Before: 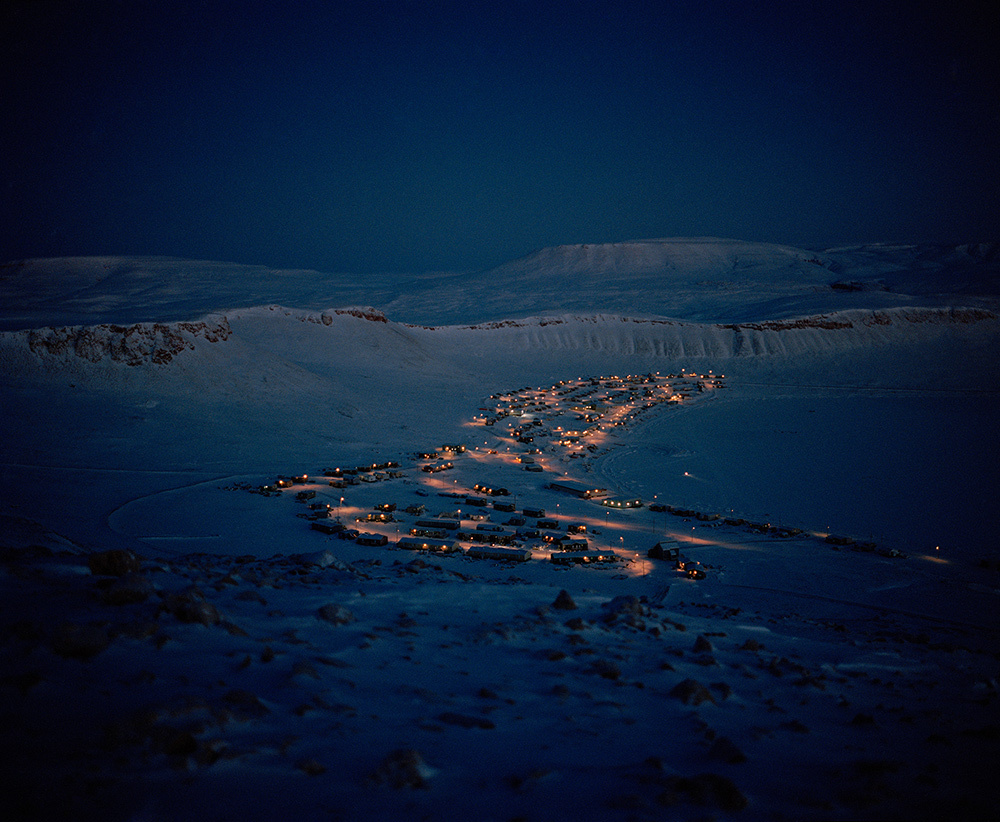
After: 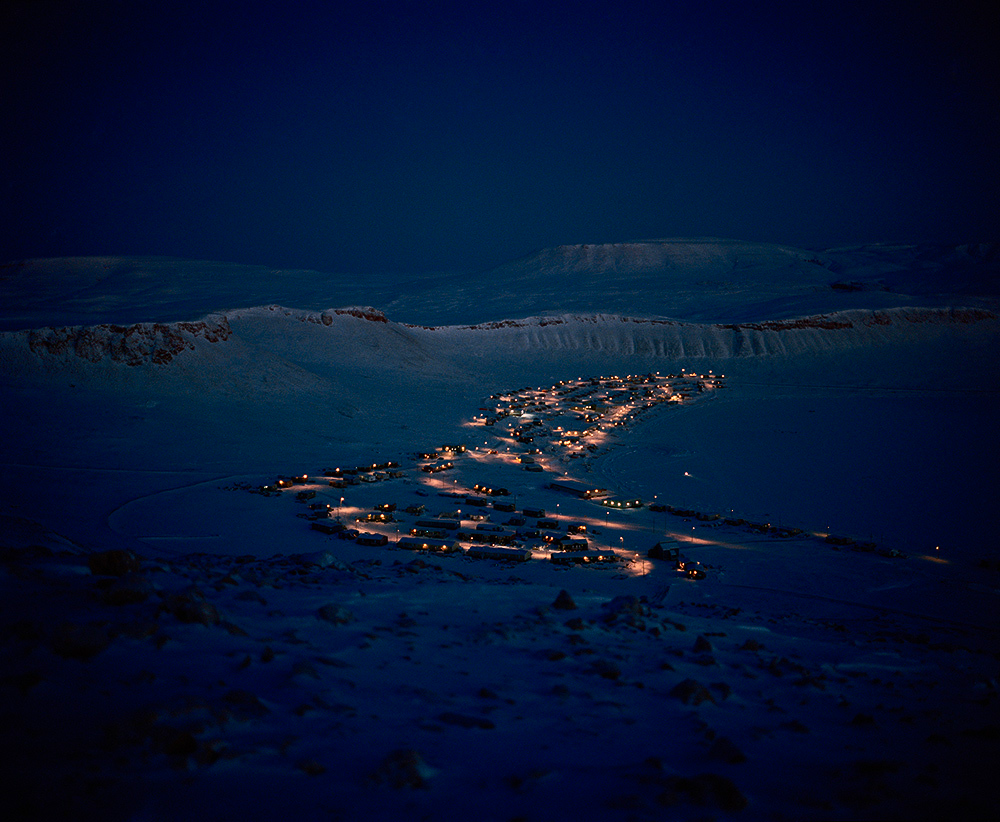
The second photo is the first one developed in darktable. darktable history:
contrast brightness saturation: contrast 0.408, brightness 0.11, saturation 0.215
color zones: curves: ch1 [(0, 0.469) (0.001, 0.469) (0.12, 0.446) (0.248, 0.469) (0.5, 0.5) (0.748, 0.5) (0.999, 0.469) (1, 0.469)]
